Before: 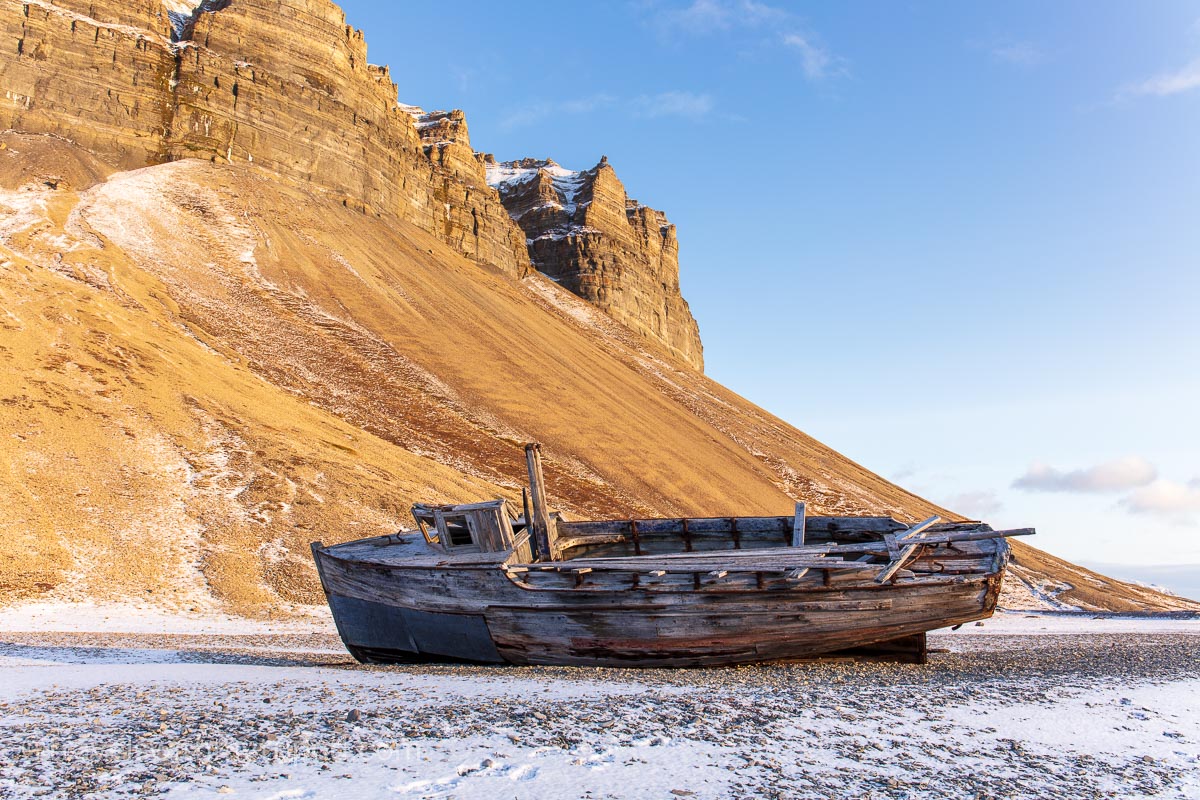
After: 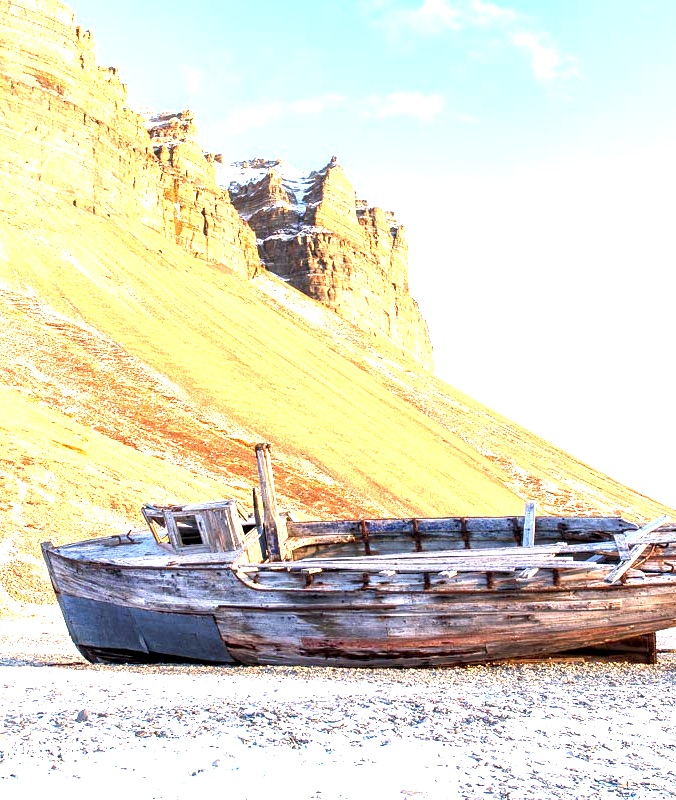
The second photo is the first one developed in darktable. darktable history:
exposure: black level correction 0.001, exposure 1.995 EV, compensate highlight preservation false
crop and rotate: left 22.525%, right 21.097%
